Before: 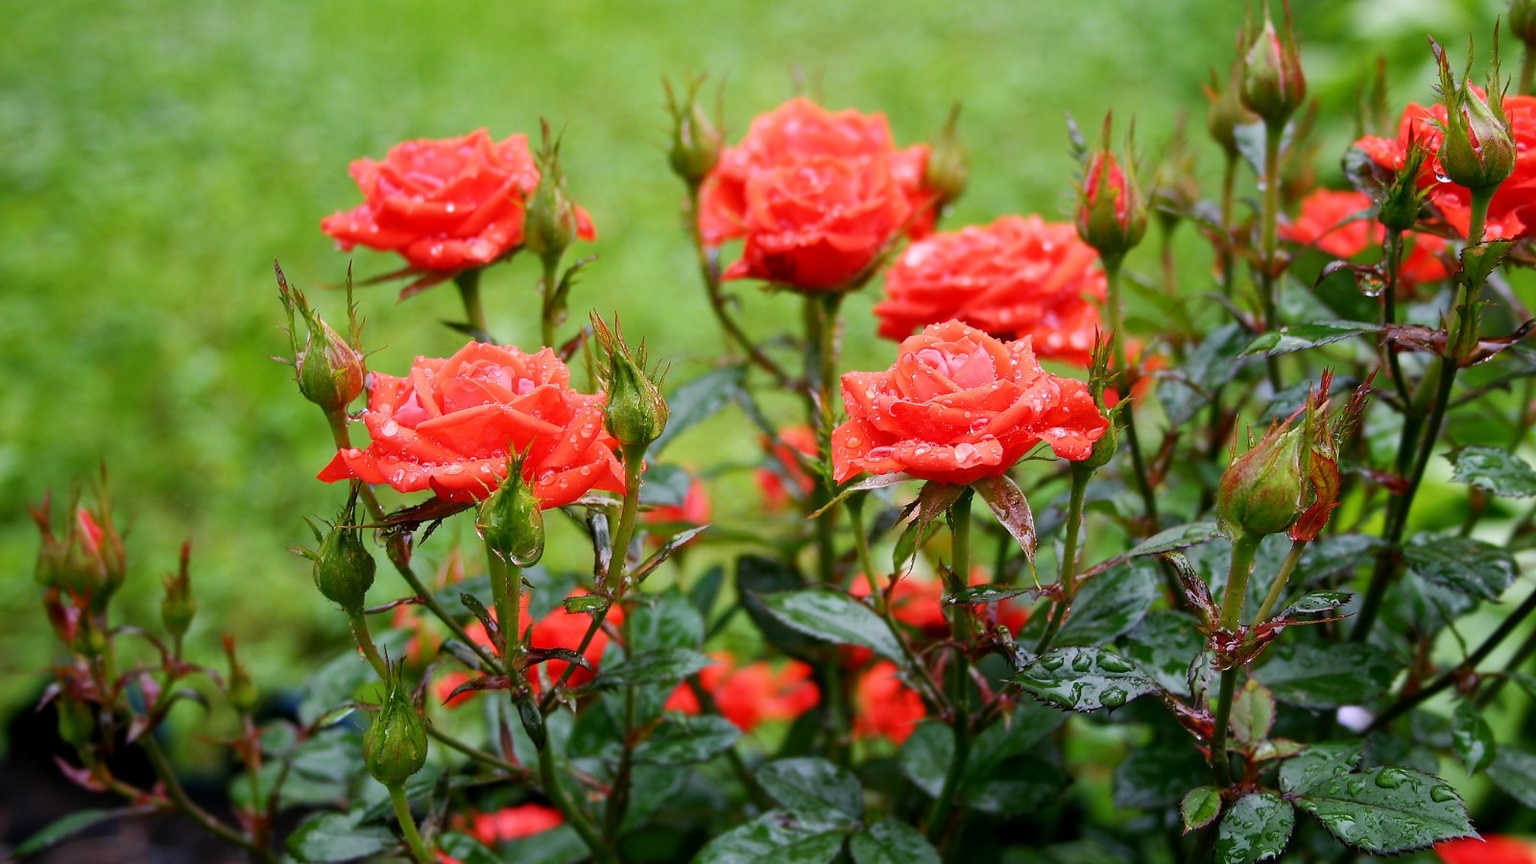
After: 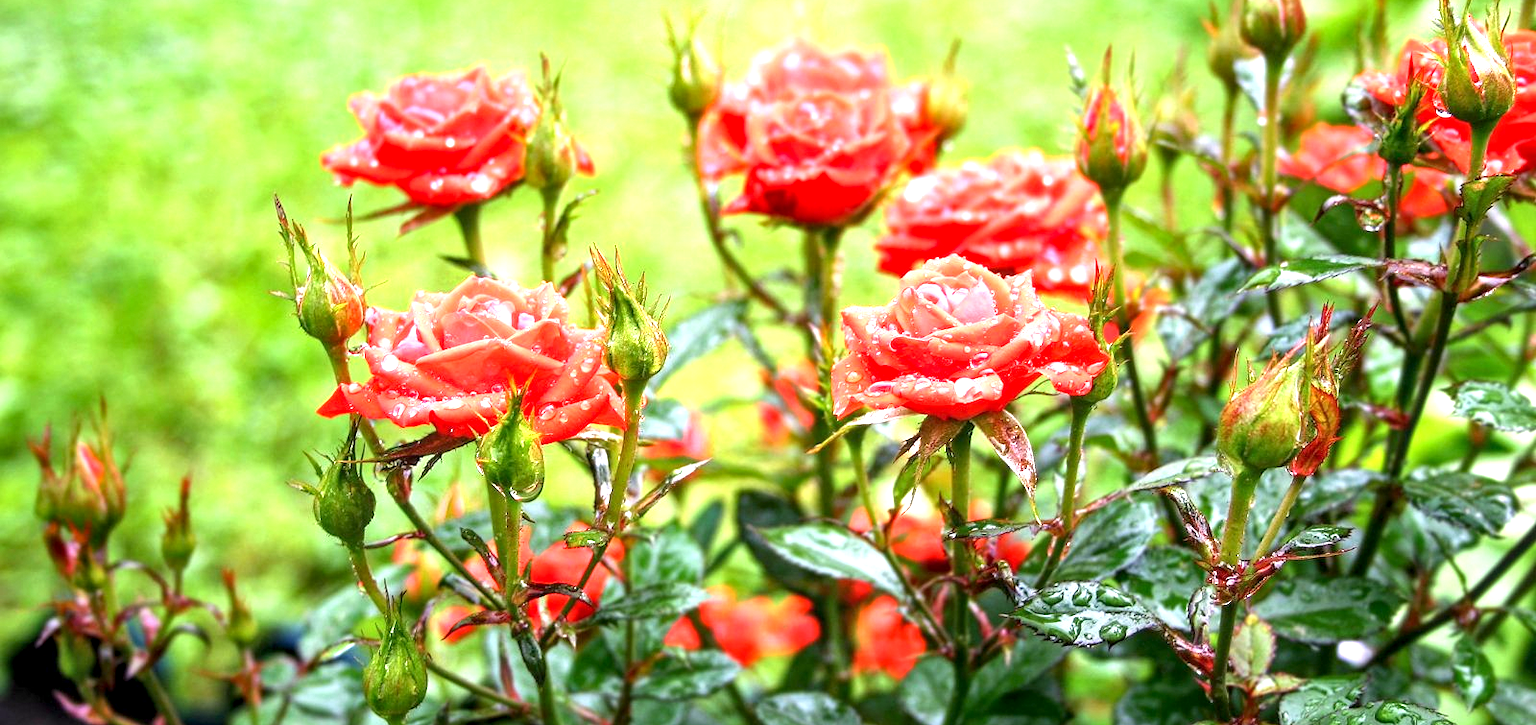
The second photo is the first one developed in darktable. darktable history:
crop: top 7.624%, bottom 8.309%
local contrast: detail 130%
exposure: exposure 1.523 EV, compensate highlight preservation false
